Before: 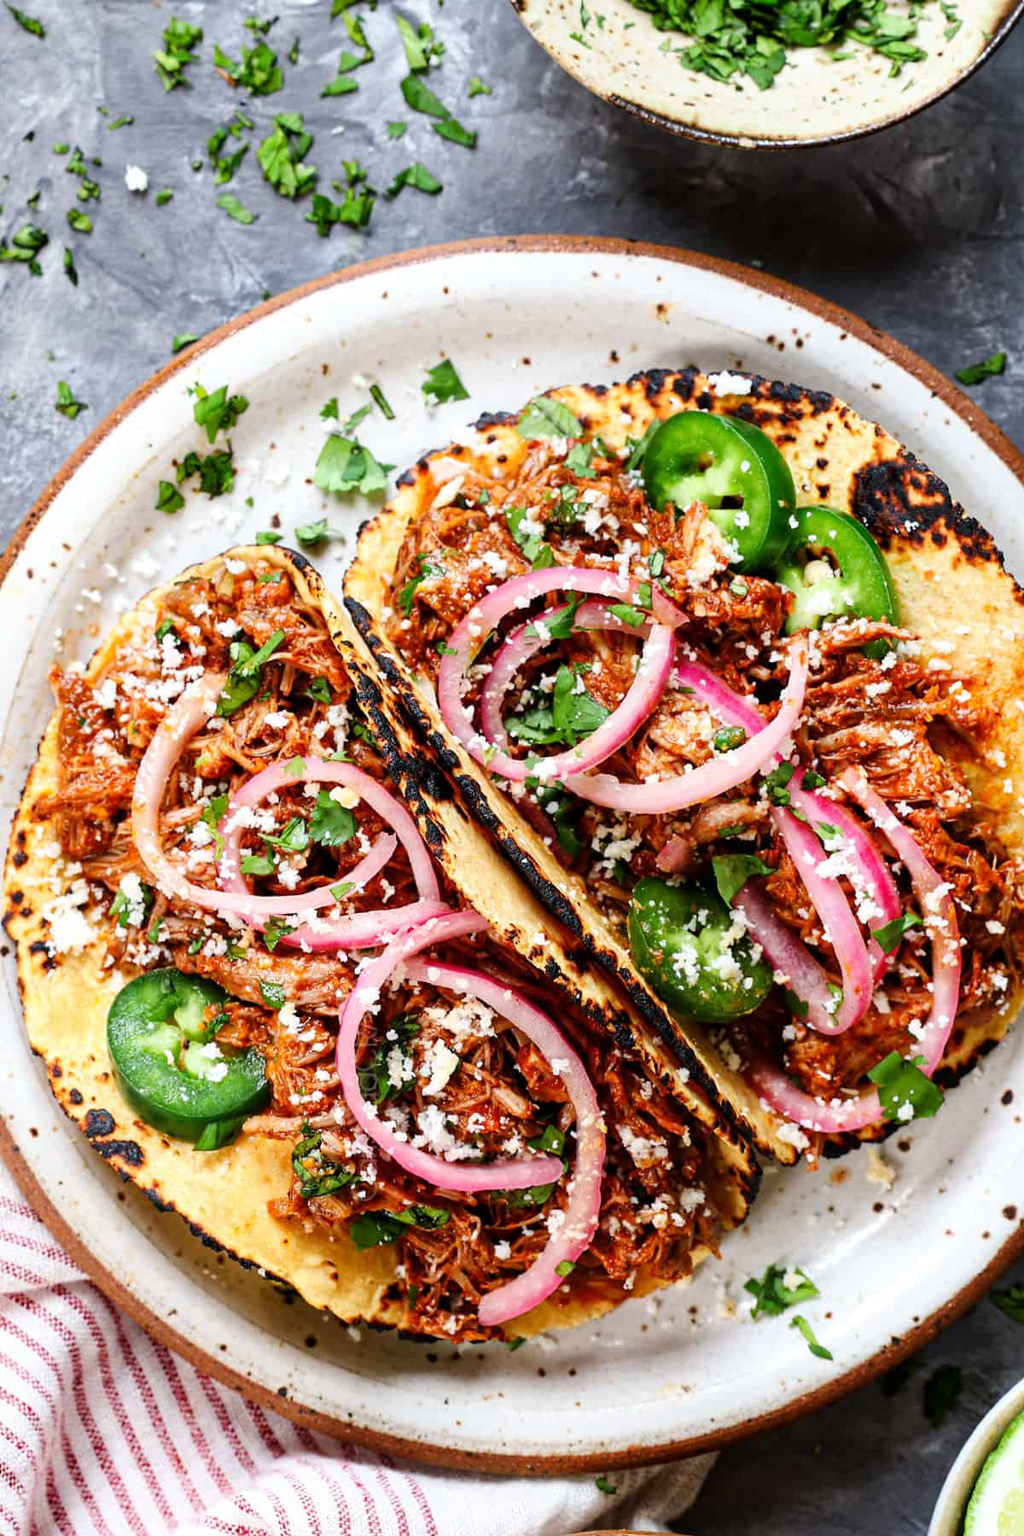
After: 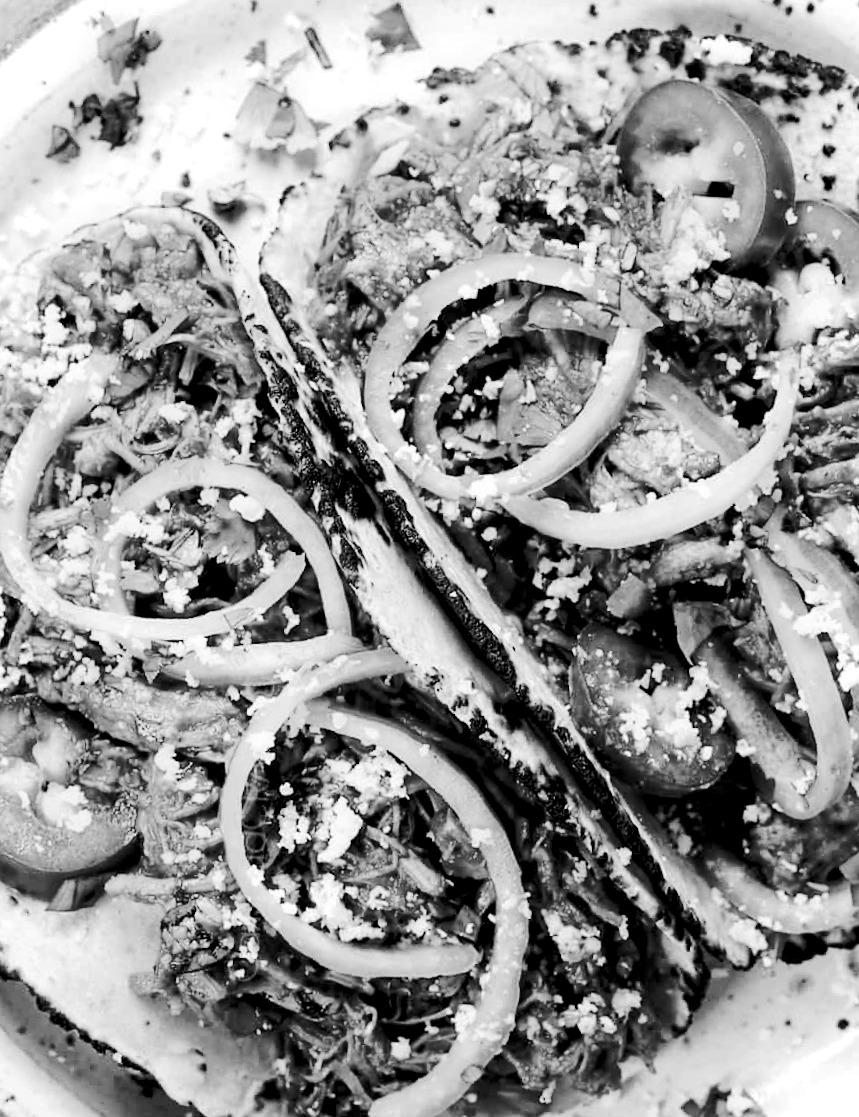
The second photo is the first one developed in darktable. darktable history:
crop and rotate: angle -3.37°, left 9.79%, top 20.73%, right 12.42%, bottom 11.82%
monochrome: size 1
exposure: black level correction 0.007, exposure 0.159 EV, compensate highlight preservation false
rgb curve: curves: ch0 [(0, 0) (0.284, 0.292) (0.505, 0.644) (1, 1)], compensate middle gray true
